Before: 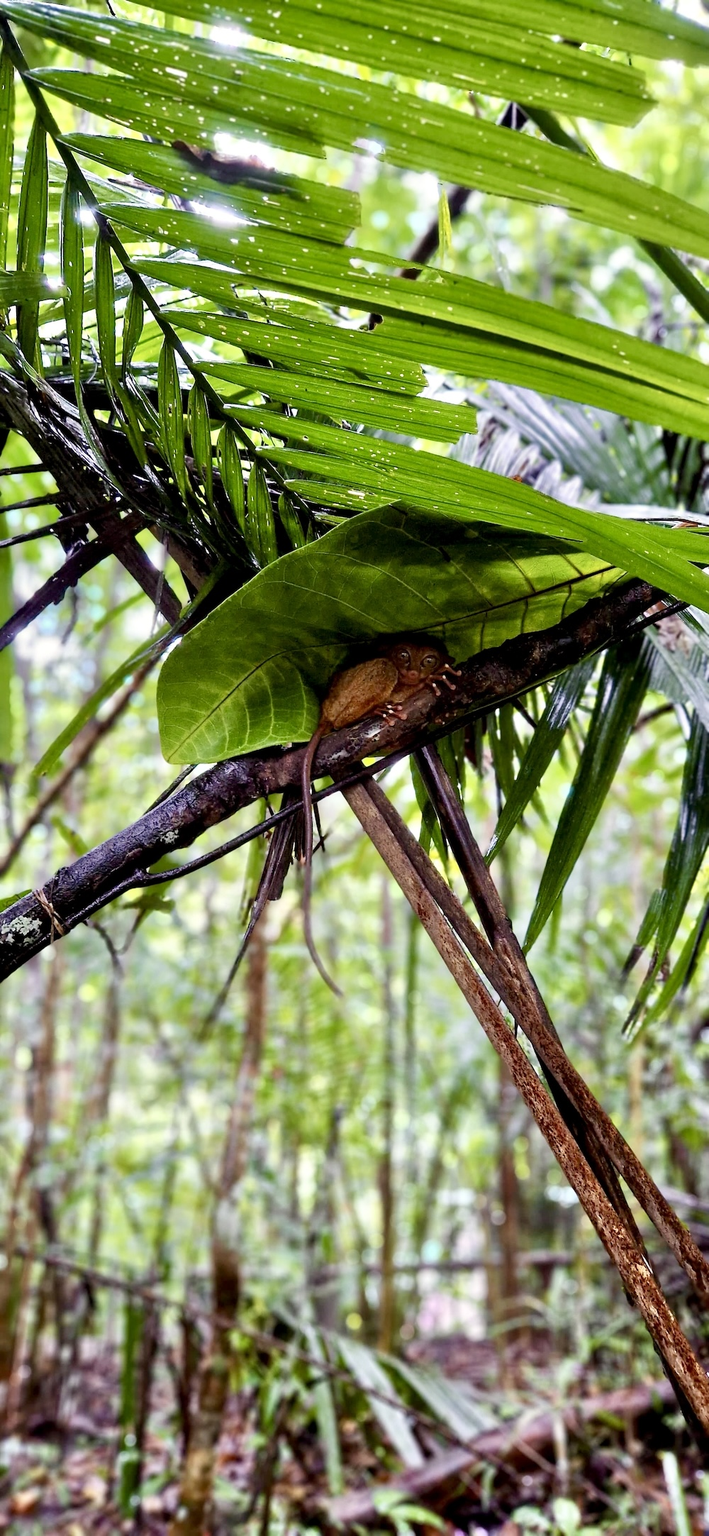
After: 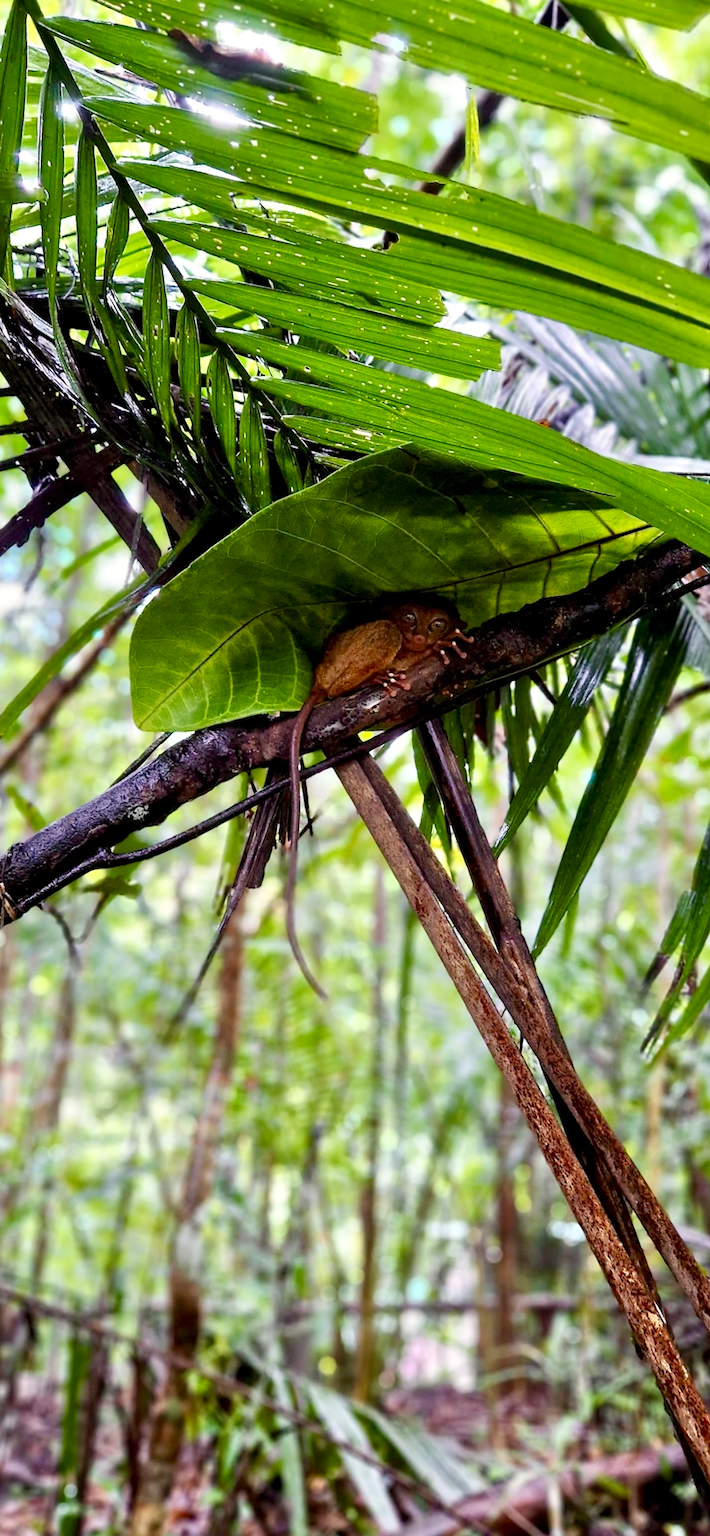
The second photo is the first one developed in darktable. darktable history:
crop and rotate: angle -1.98°, left 3.093%, top 3.961%, right 1.38%, bottom 0.718%
